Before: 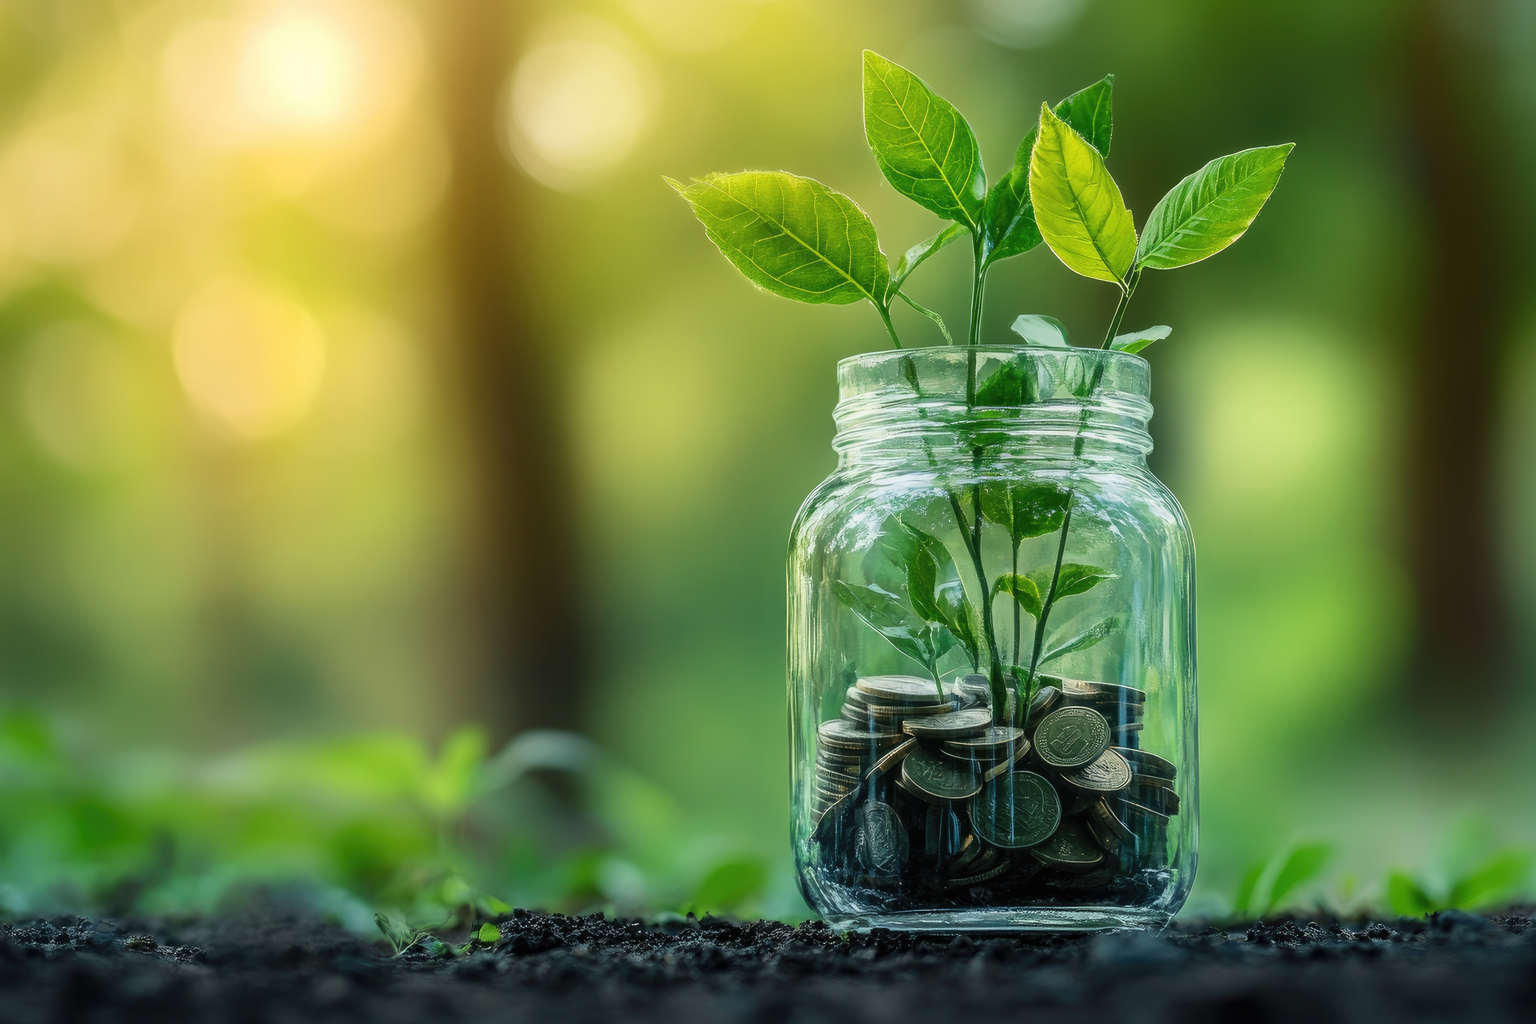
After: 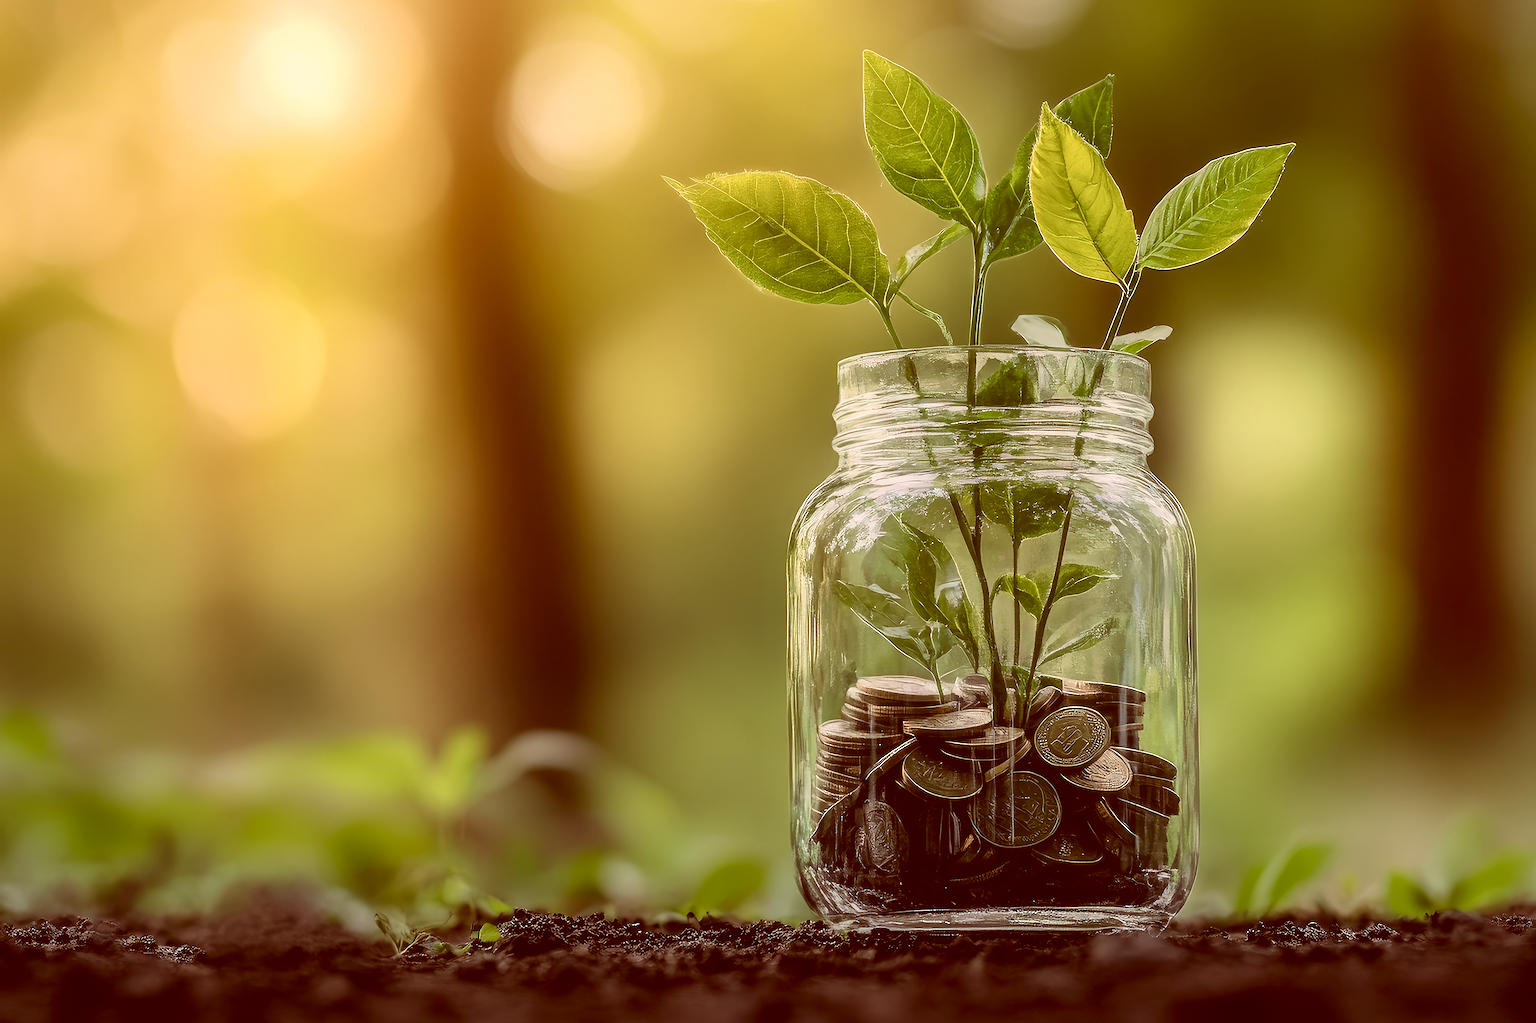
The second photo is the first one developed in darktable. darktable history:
sharpen: radius 1.368, amount 1.238, threshold 0.611
color correction: highlights a* 9.04, highlights b* 9.05, shadows a* 39.52, shadows b* 39.69, saturation 0.777
